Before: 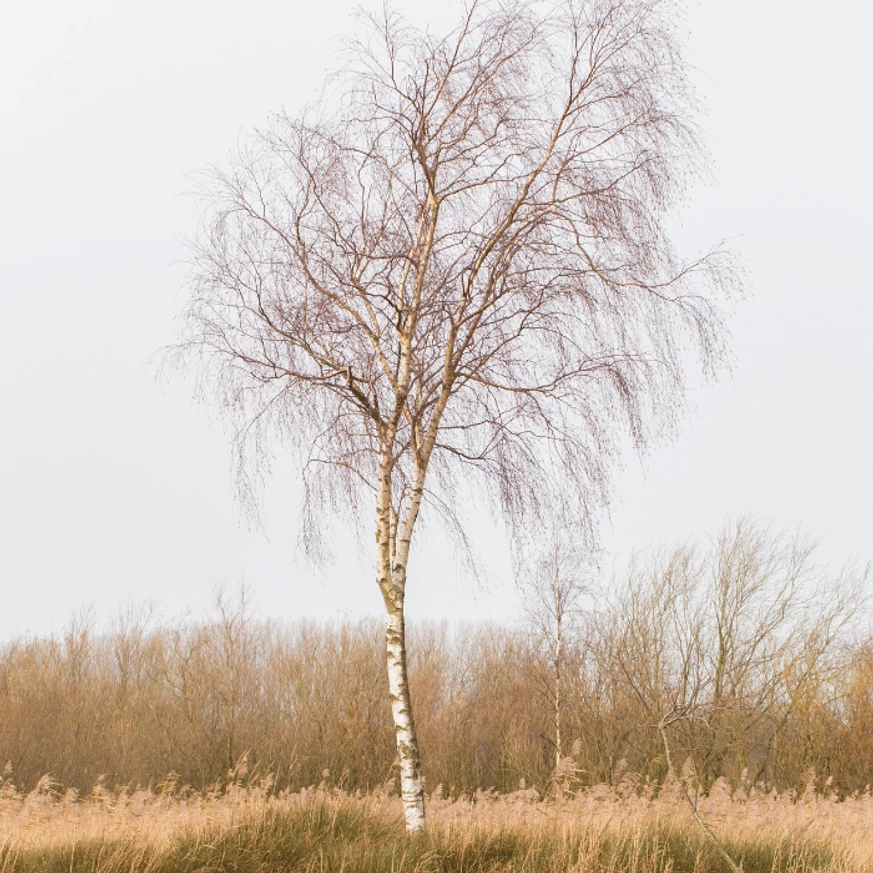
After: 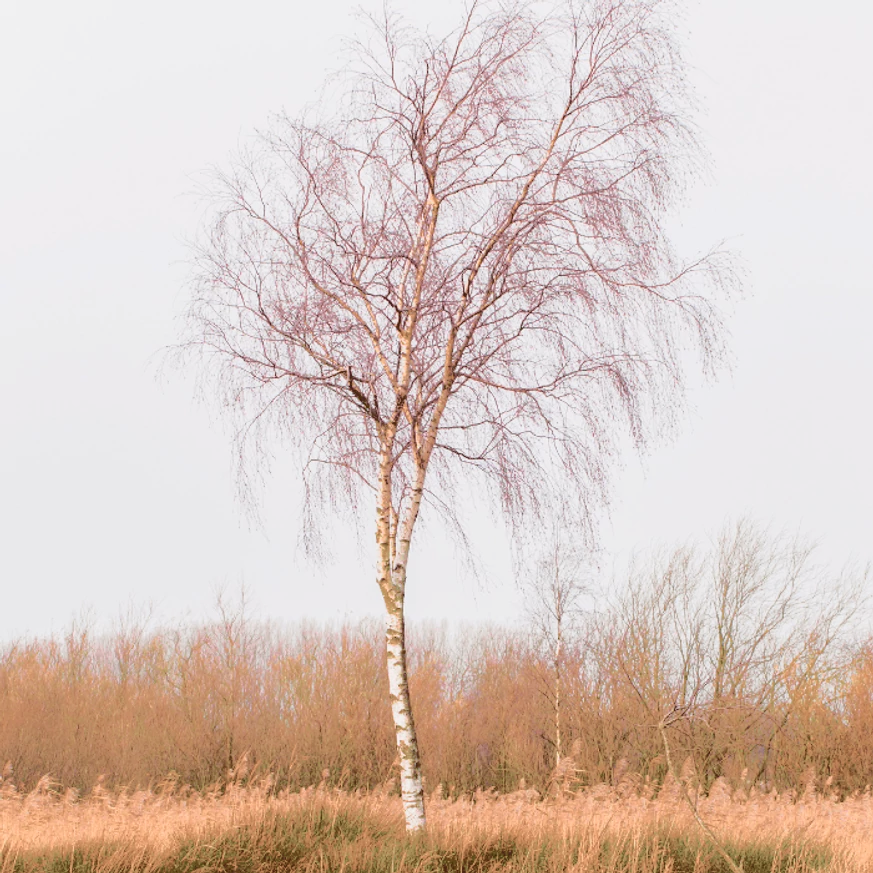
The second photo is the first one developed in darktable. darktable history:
tone curve: curves: ch0 [(0, 0) (0.104, 0.061) (0.239, 0.201) (0.327, 0.317) (0.401, 0.443) (0.489, 0.566) (0.65, 0.68) (0.832, 0.858) (1, 0.977)]; ch1 [(0, 0) (0.161, 0.092) (0.35, 0.33) (0.379, 0.401) (0.447, 0.476) (0.495, 0.499) (0.515, 0.518) (0.534, 0.557) (0.602, 0.625) (0.712, 0.706) (1, 1)]; ch2 [(0, 0) (0.359, 0.372) (0.437, 0.437) (0.502, 0.501) (0.55, 0.534) (0.592, 0.601) (0.647, 0.64) (1, 1)], color space Lab, independent channels, preserve colors none
